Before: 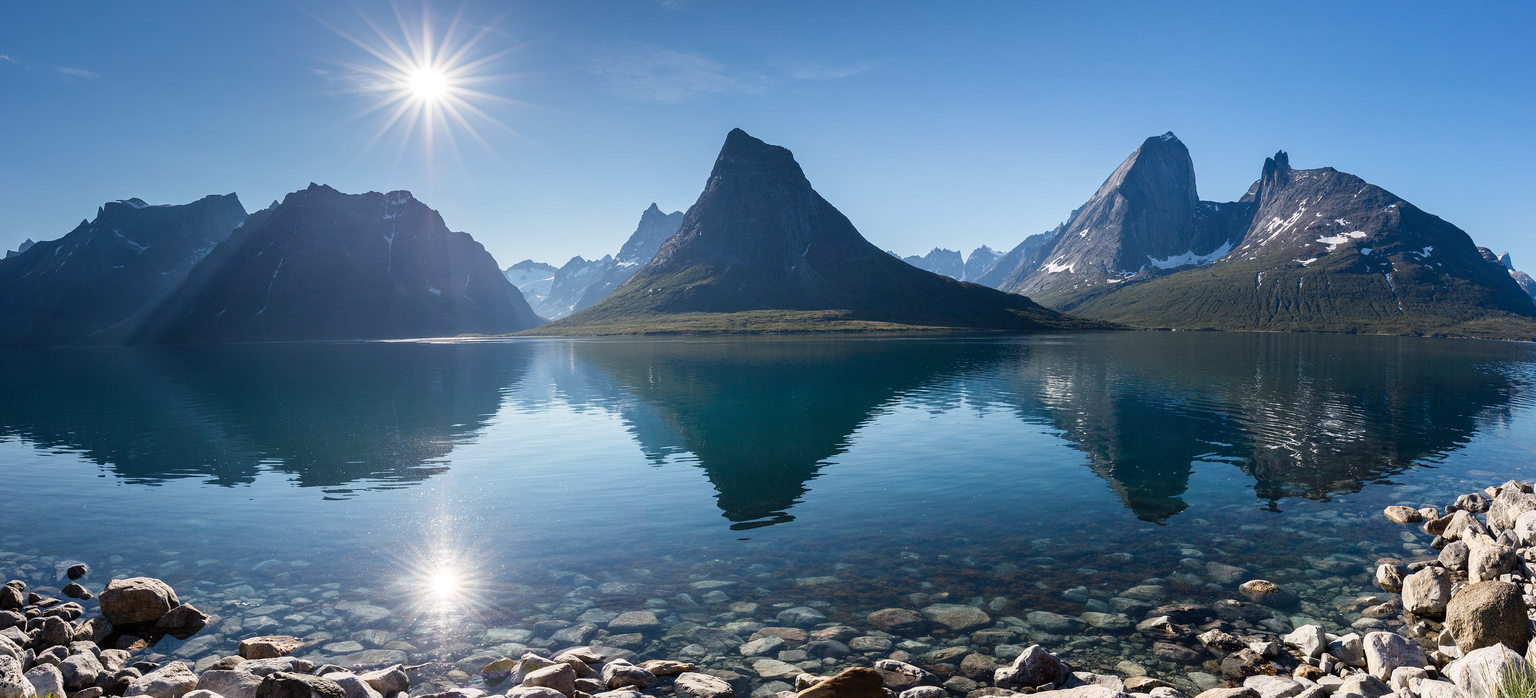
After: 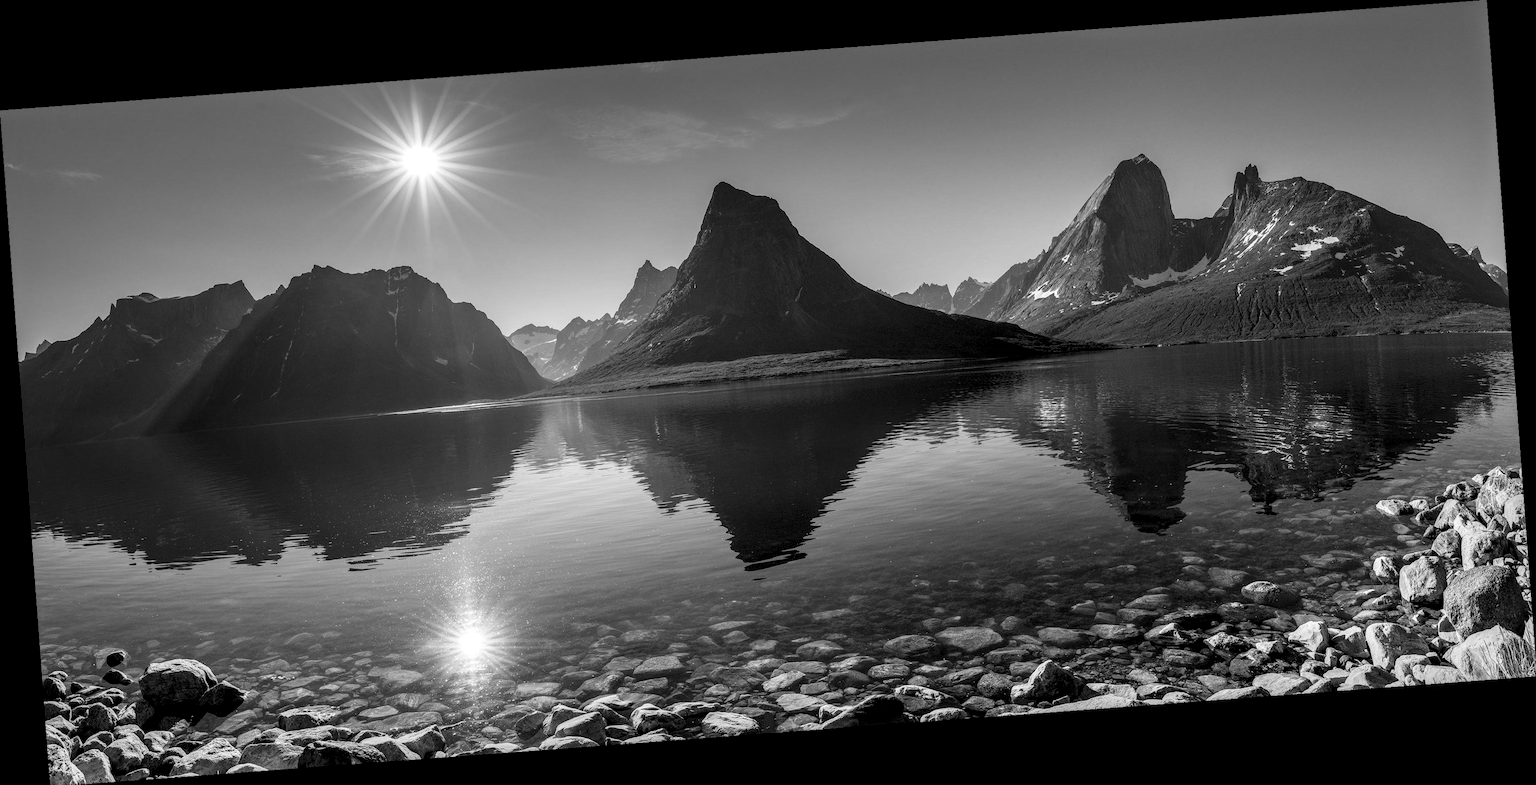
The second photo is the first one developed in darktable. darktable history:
exposure: exposure -0.492 EV, compensate highlight preservation false
local contrast: highlights 20%, shadows 70%, detail 170%
rotate and perspective: rotation -4.25°, automatic cropping off
color contrast: green-magenta contrast 0.85, blue-yellow contrast 1.25, unbound 0
monochrome: a -11.7, b 1.62, size 0.5, highlights 0.38
